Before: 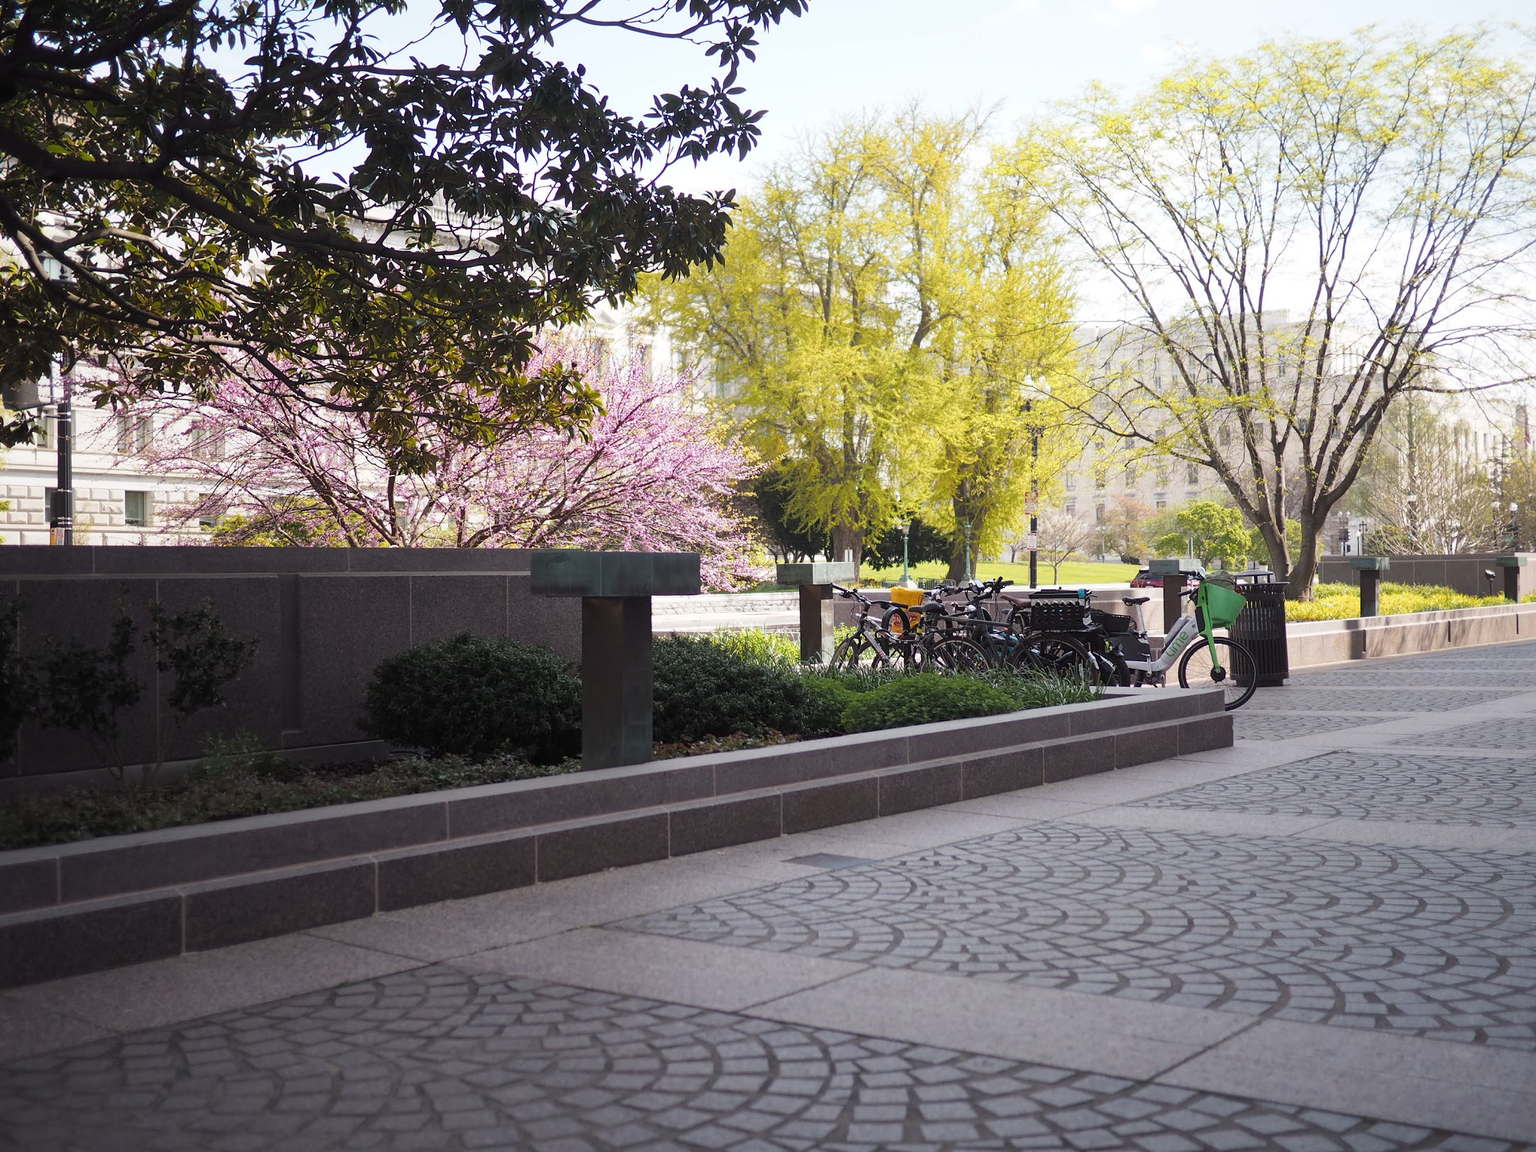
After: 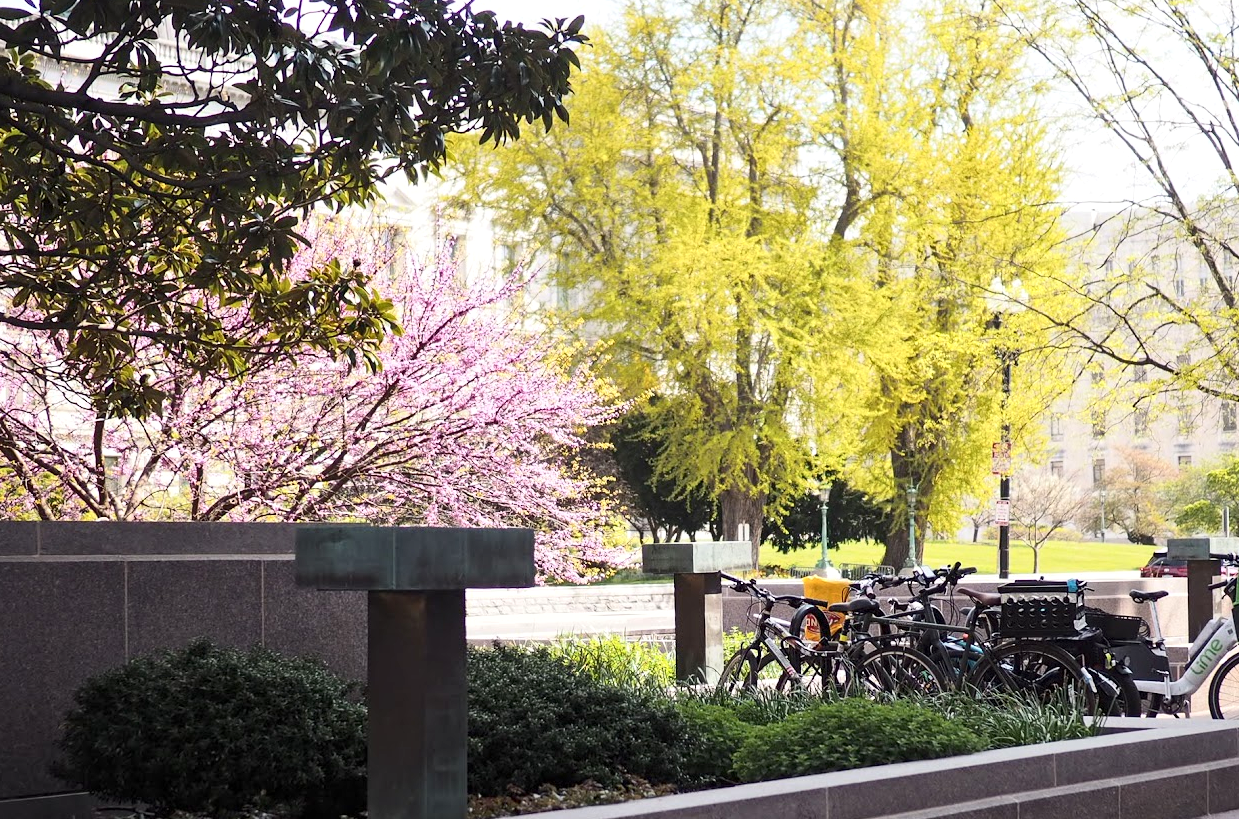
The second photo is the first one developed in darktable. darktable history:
crop: left 20.932%, top 15.471%, right 21.848%, bottom 34.081%
exposure: black level correction 0.001, exposure 0.3 EV, compensate highlight preservation false
contrast brightness saturation: contrast 0.24, brightness 0.09
contrast equalizer: y [[0.5, 0.501, 0.532, 0.538, 0.54, 0.541], [0.5 ×6], [0.5 ×6], [0 ×6], [0 ×6]]
shadows and highlights: shadows 25, white point adjustment -3, highlights -30
